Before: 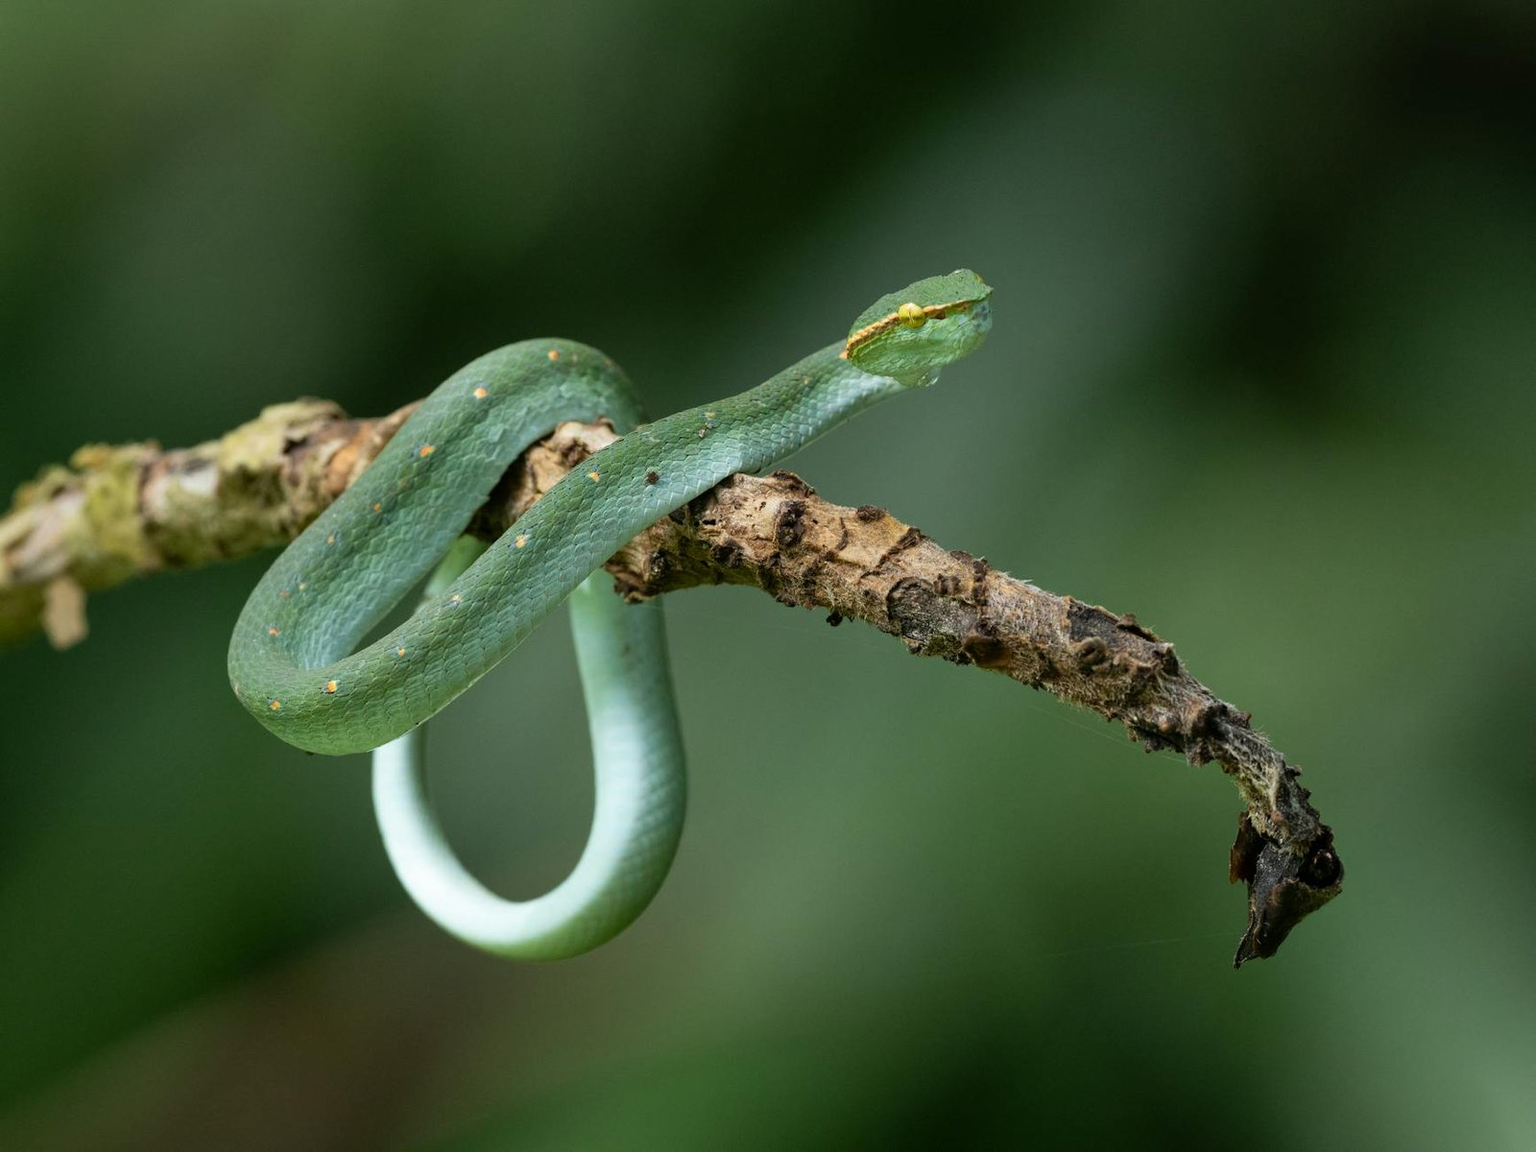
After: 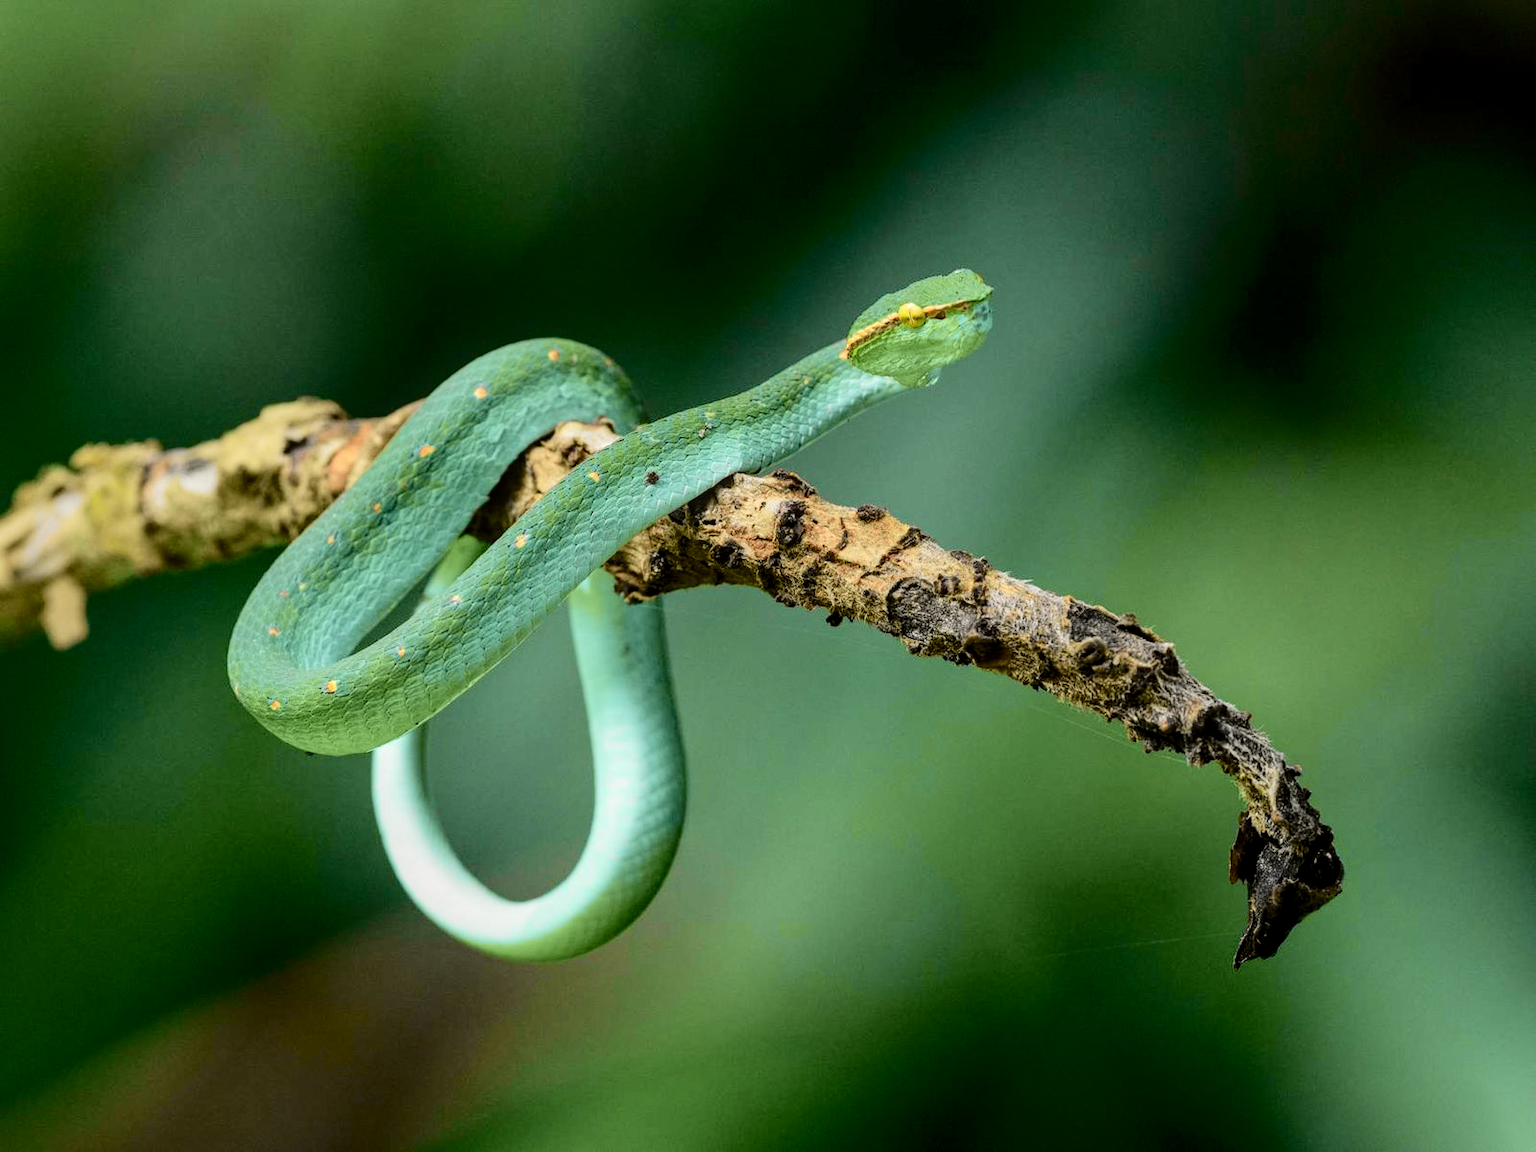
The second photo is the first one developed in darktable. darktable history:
local contrast: on, module defaults
white balance: emerald 1
tone curve: curves: ch0 [(0.014, 0) (0.13, 0.09) (0.227, 0.211) (0.33, 0.395) (0.494, 0.615) (0.662, 0.76) (0.795, 0.846) (1, 0.969)]; ch1 [(0, 0) (0.366, 0.367) (0.447, 0.416) (0.473, 0.484) (0.504, 0.502) (0.525, 0.518) (0.564, 0.601) (0.634, 0.66) (0.746, 0.804) (1, 1)]; ch2 [(0, 0) (0.333, 0.346) (0.375, 0.375) (0.424, 0.43) (0.476, 0.498) (0.496, 0.505) (0.517, 0.522) (0.548, 0.548) (0.579, 0.618) (0.651, 0.674) (0.688, 0.728) (1, 1)], color space Lab, independent channels, preserve colors none
